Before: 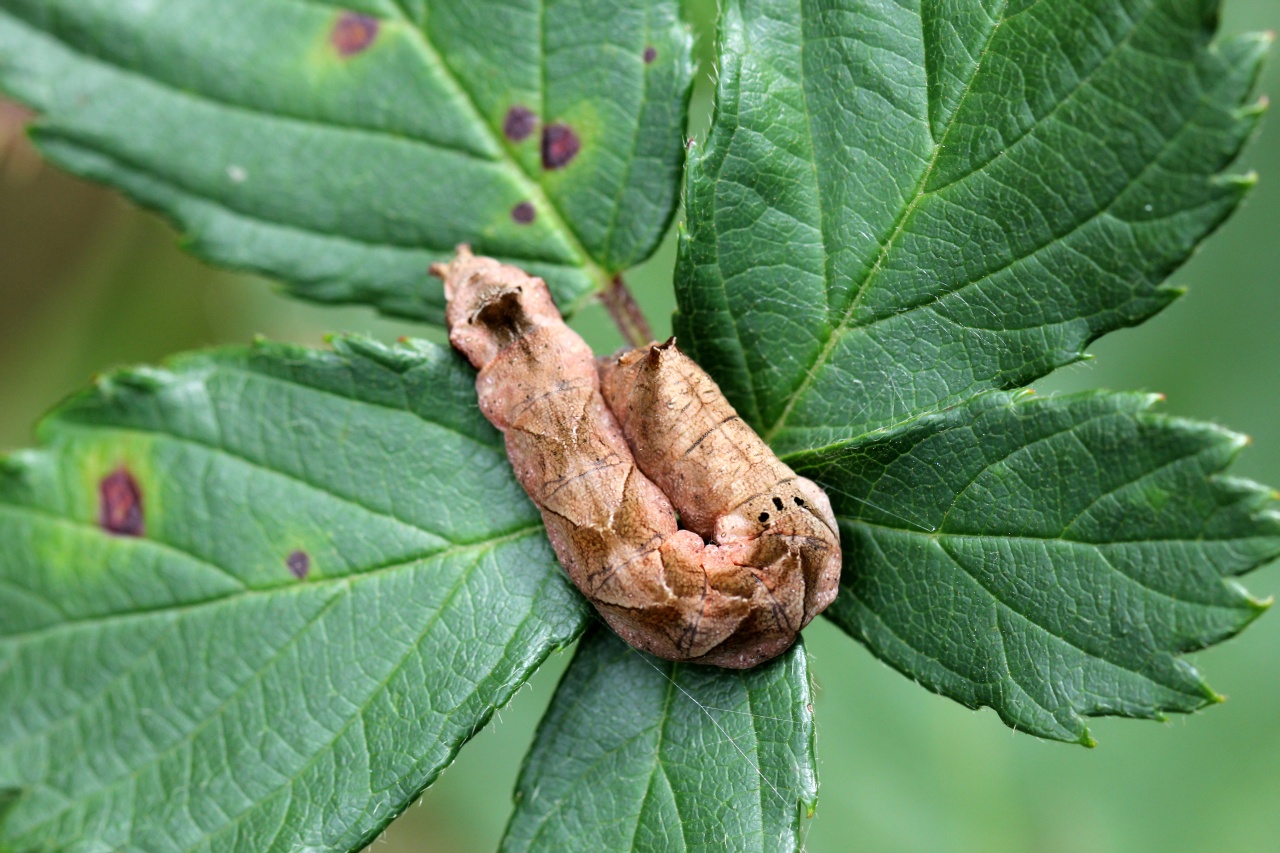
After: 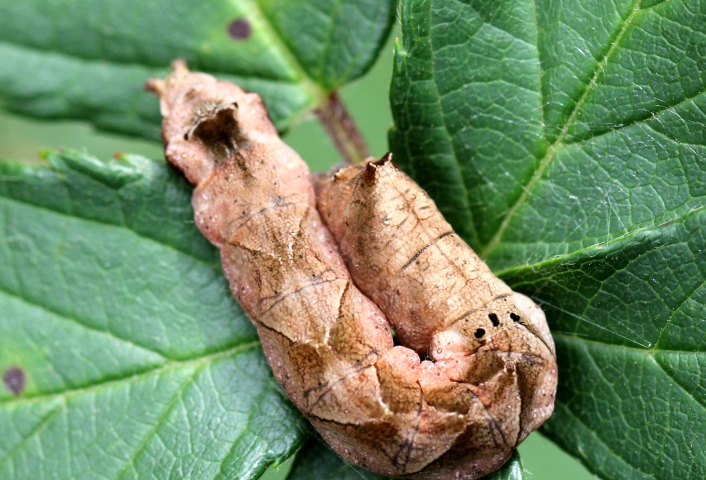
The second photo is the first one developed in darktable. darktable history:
exposure: exposure 0.128 EV, compensate exposure bias true, compensate highlight preservation false
crop and rotate: left 22.234%, top 21.685%, right 22.549%, bottom 21.965%
